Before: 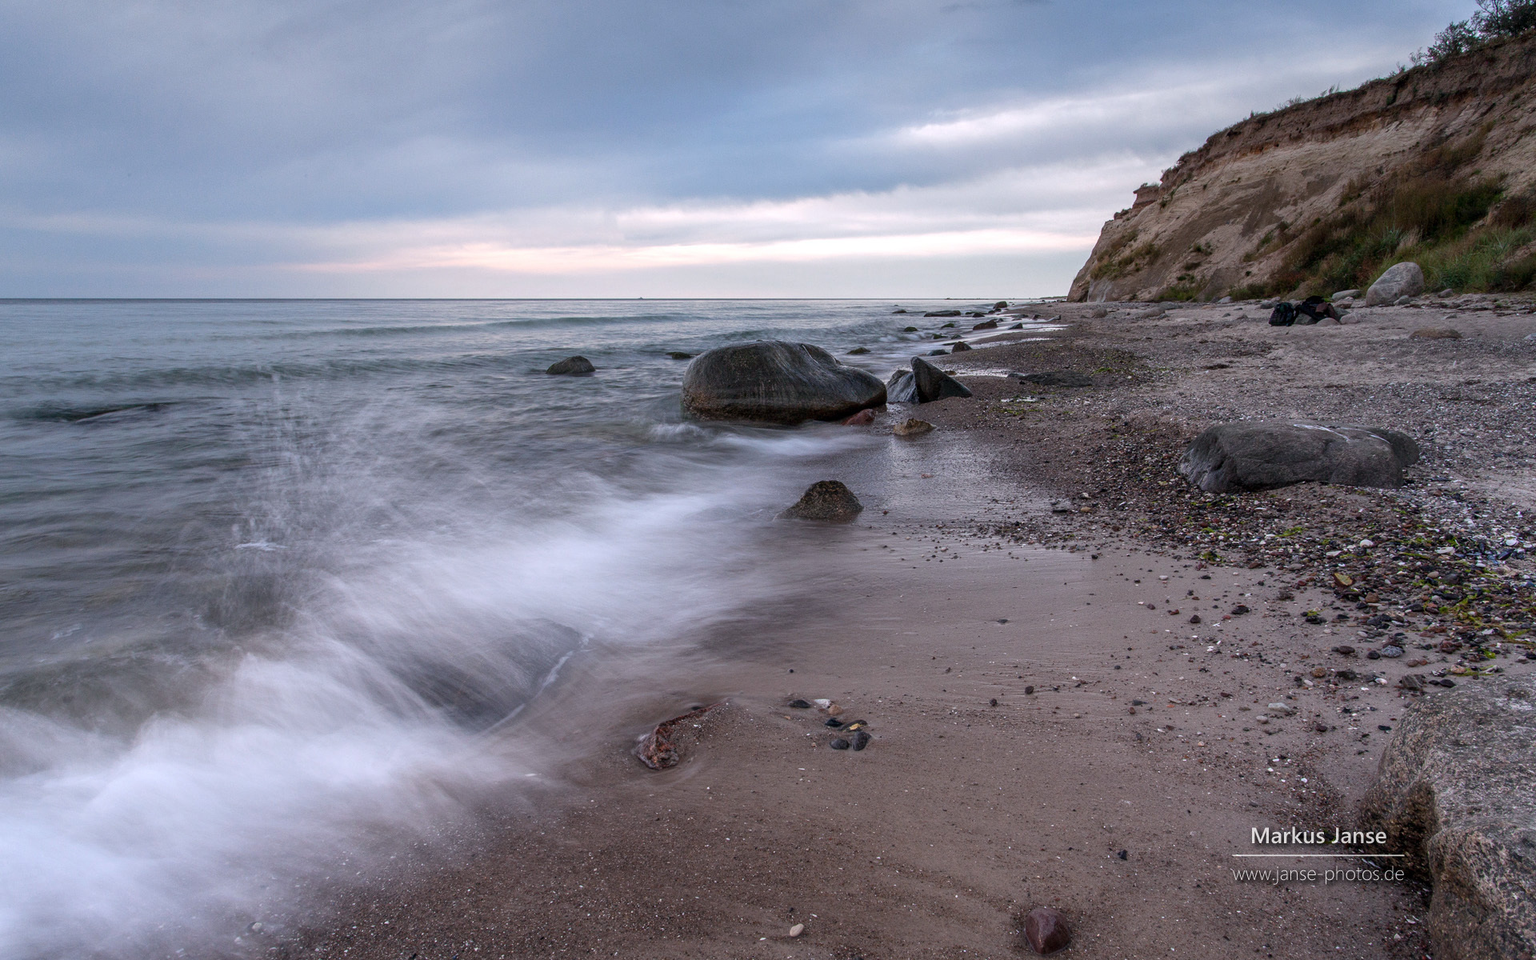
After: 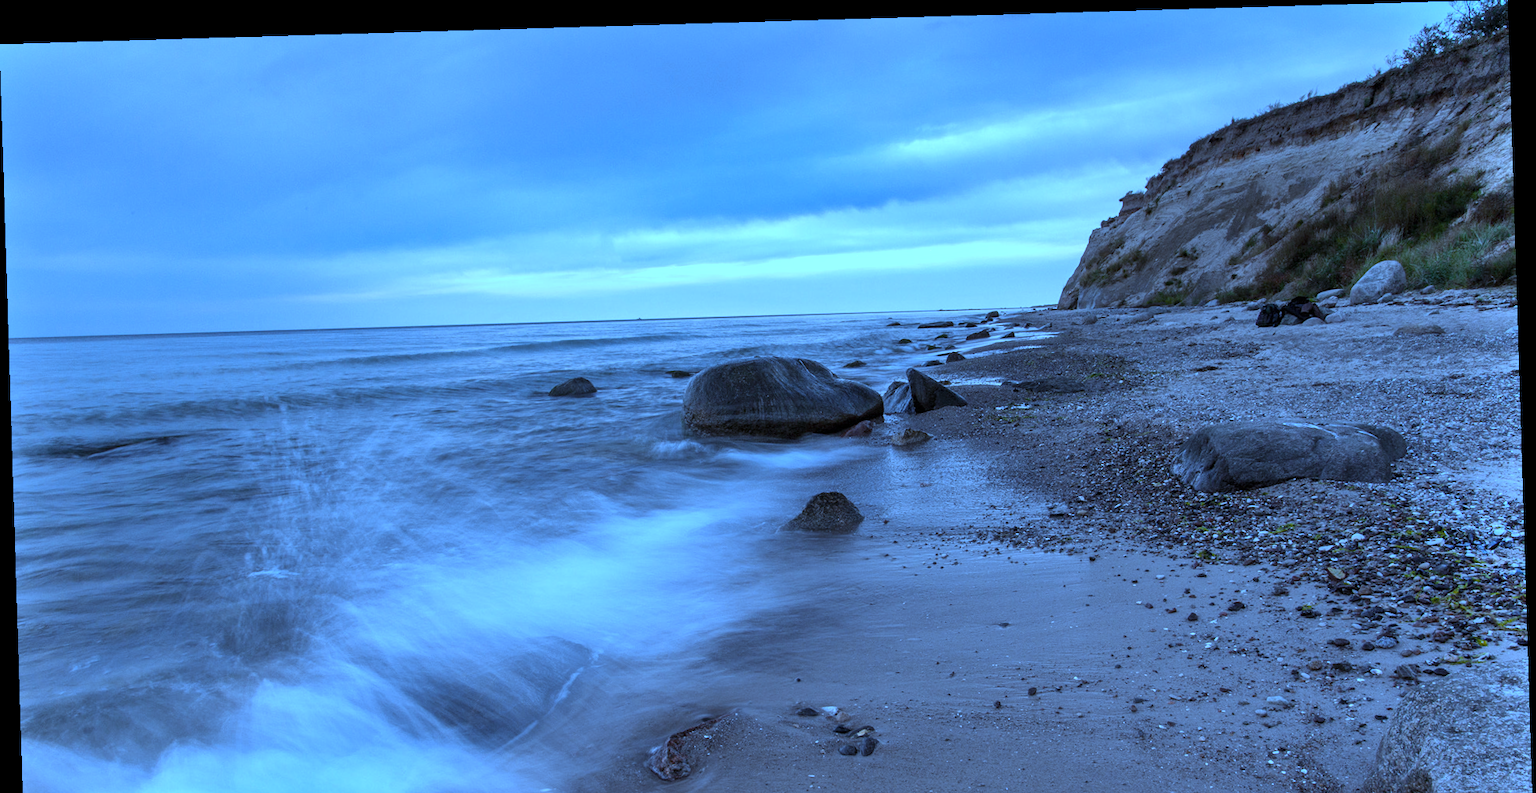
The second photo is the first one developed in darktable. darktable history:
tone equalizer: on, module defaults
crop: bottom 19.644%
rotate and perspective: rotation -1.77°, lens shift (horizontal) 0.004, automatic cropping off
color correction: highlights a* -12.64, highlights b* -18.1, saturation 0.7
white balance: red 0.766, blue 1.537
shadows and highlights: soften with gaussian
color zones: curves: ch1 [(0.24, 0.634) (0.75, 0.5)]; ch2 [(0.253, 0.437) (0.745, 0.491)], mix 102.12%
fill light: on, module defaults
